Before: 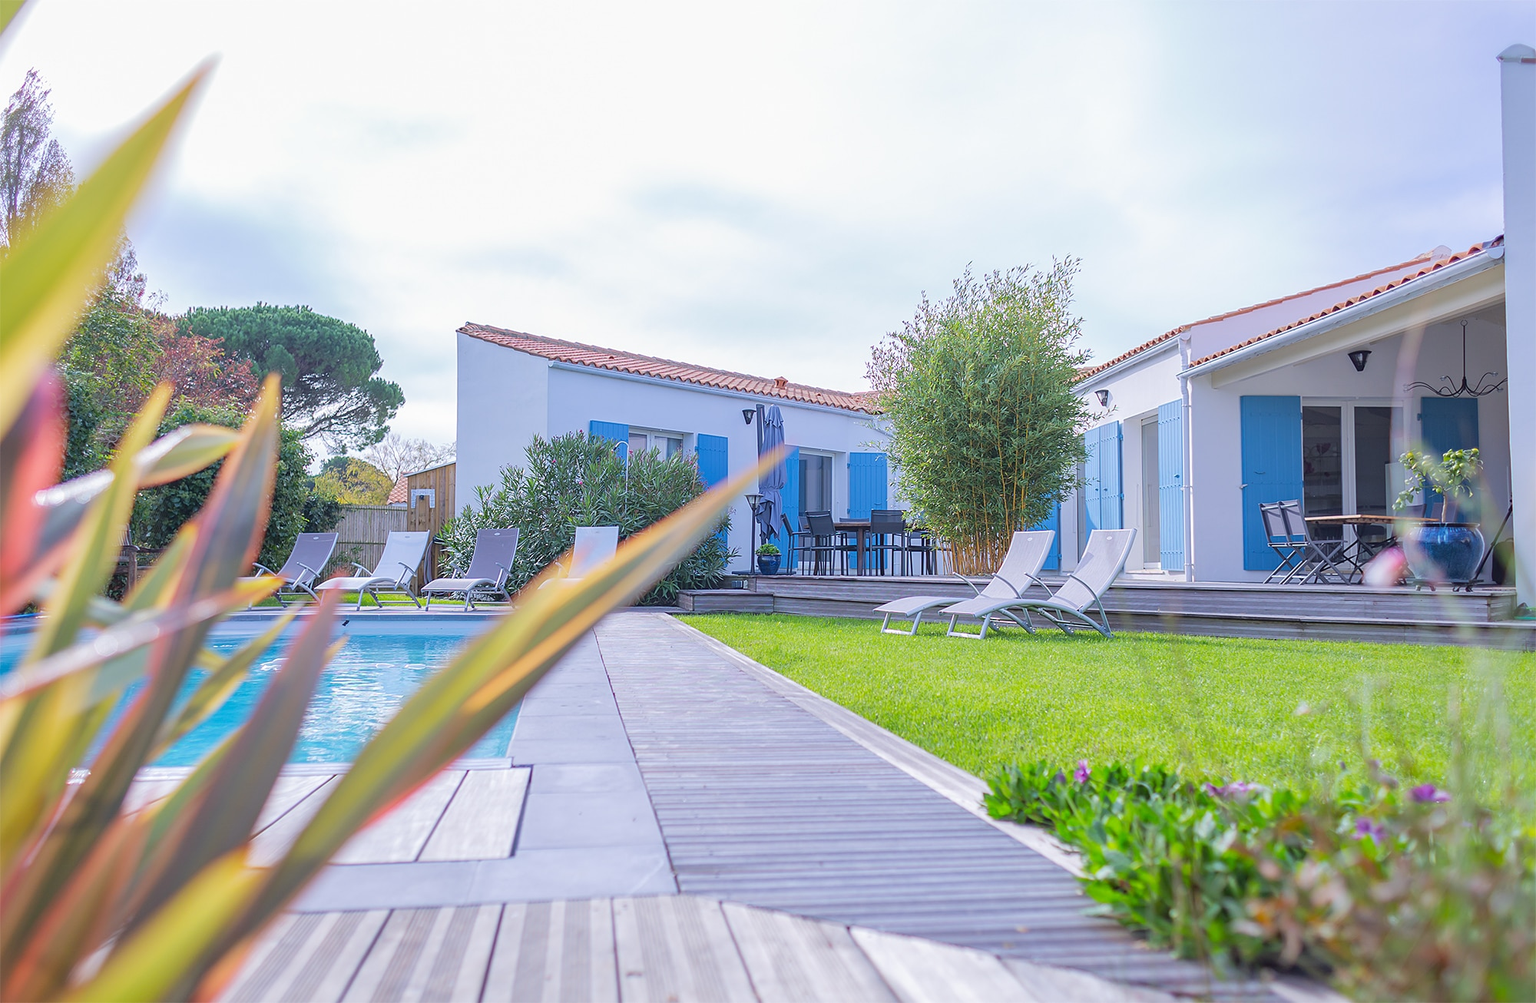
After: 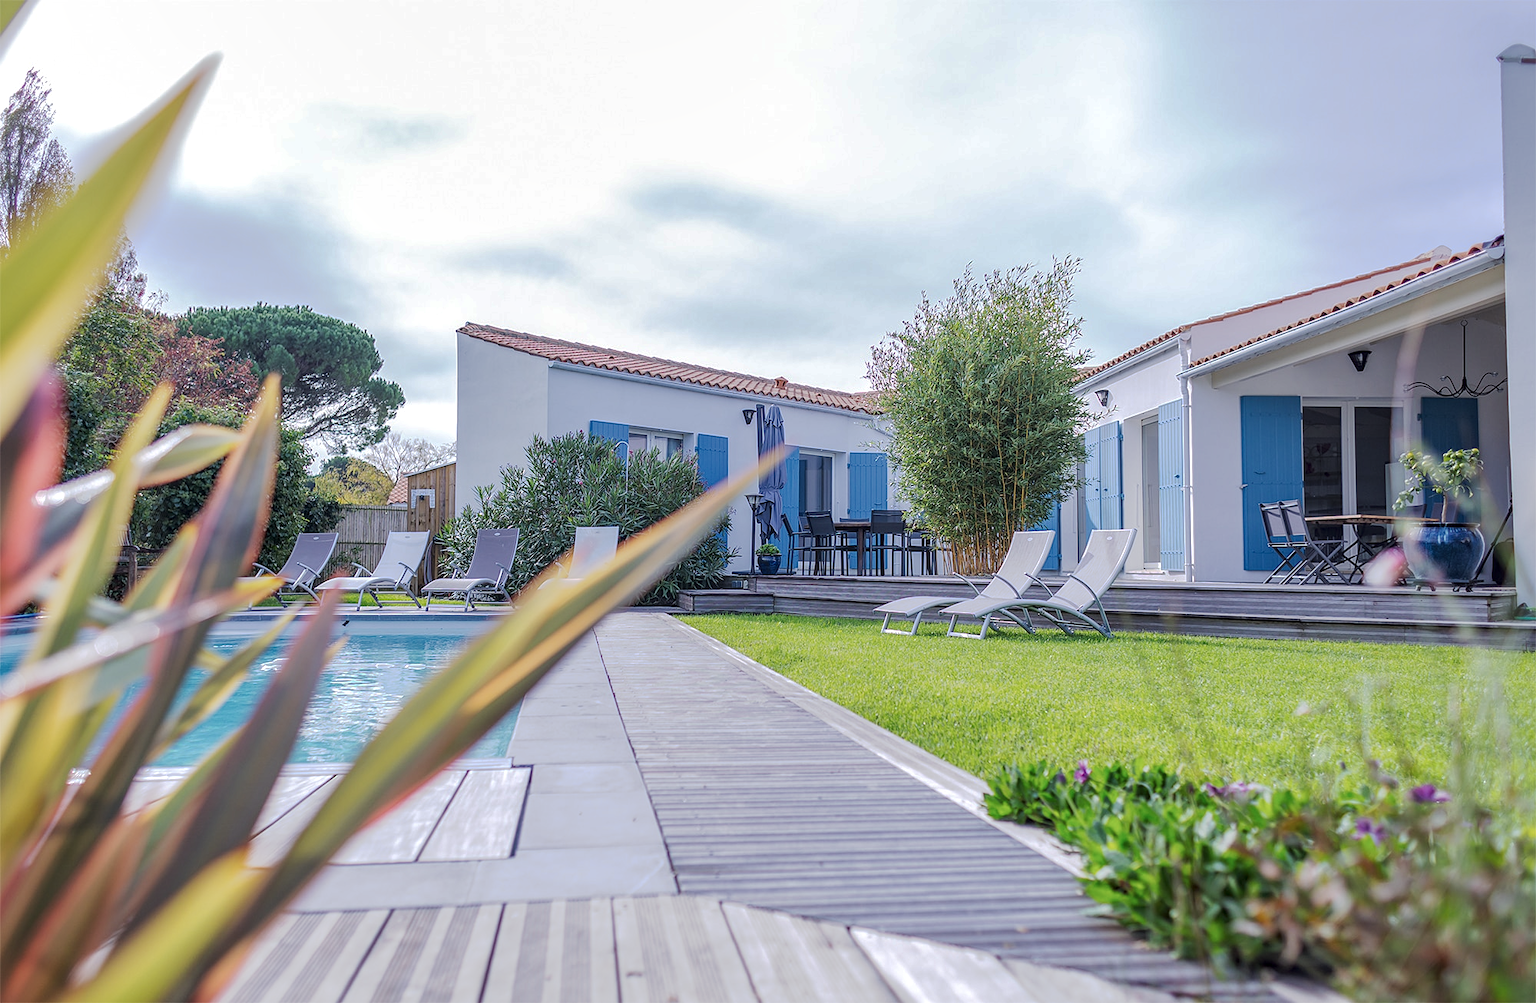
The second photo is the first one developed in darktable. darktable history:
local contrast: highlights 59%, detail 145%
color correction: saturation 0.85
tone curve: curves: ch0 [(0, 0) (0.003, 0.096) (0.011, 0.096) (0.025, 0.098) (0.044, 0.099) (0.069, 0.106) (0.1, 0.128) (0.136, 0.153) (0.177, 0.186) (0.224, 0.218) (0.277, 0.265) (0.335, 0.316) (0.399, 0.374) (0.468, 0.445) (0.543, 0.526) (0.623, 0.605) (0.709, 0.681) (0.801, 0.758) (0.898, 0.819) (1, 1)], preserve colors none
